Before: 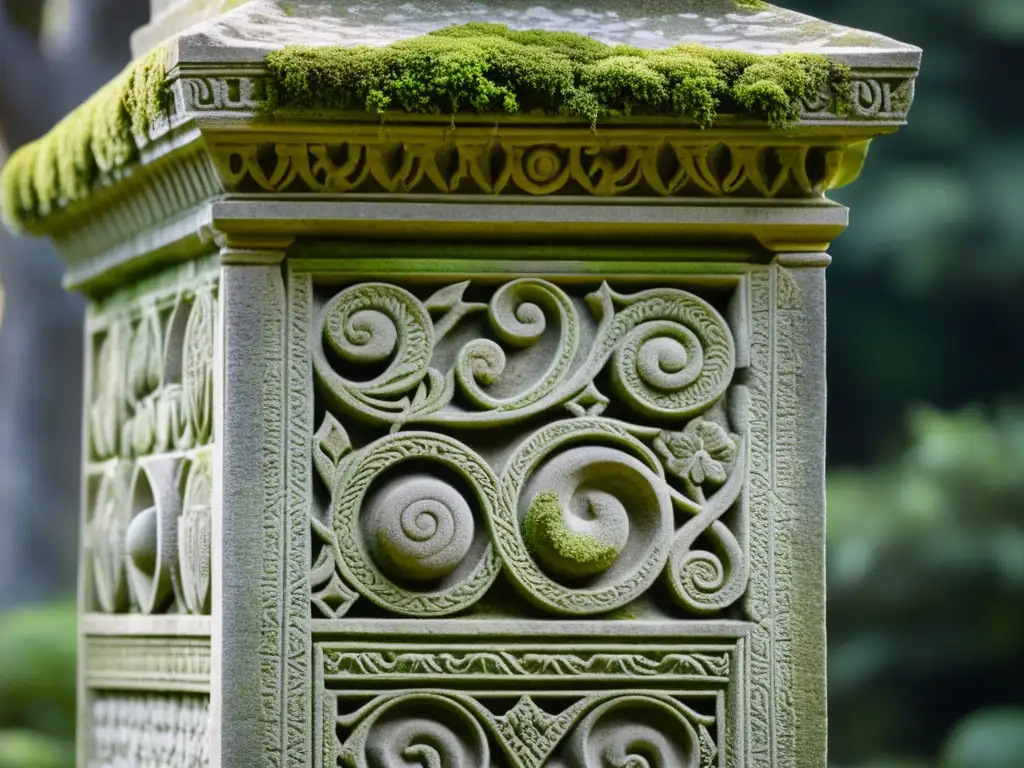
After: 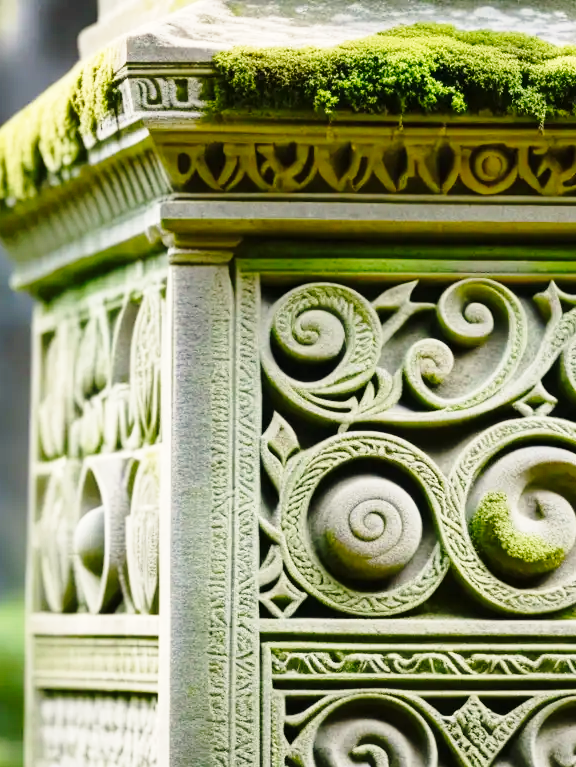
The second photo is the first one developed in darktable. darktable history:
base curve: curves: ch0 [(0, 0) (0.028, 0.03) (0.121, 0.232) (0.46, 0.748) (0.859, 0.968) (1, 1)], preserve colors none
white balance: red 1.029, blue 0.92
crop: left 5.114%, right 38.589%
